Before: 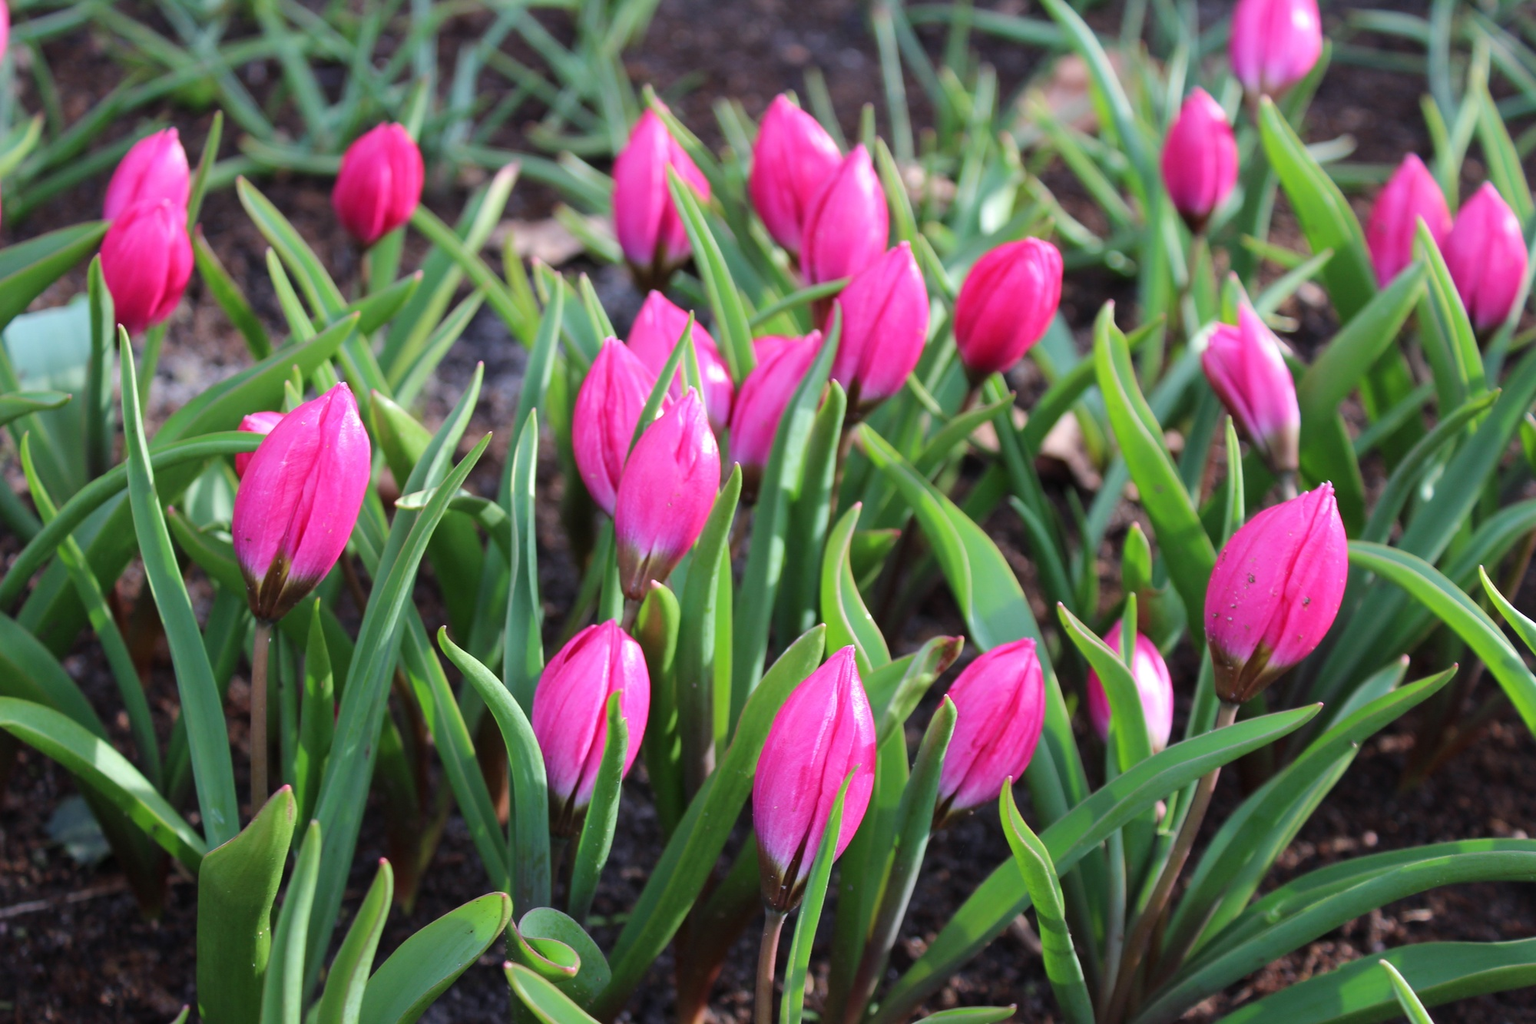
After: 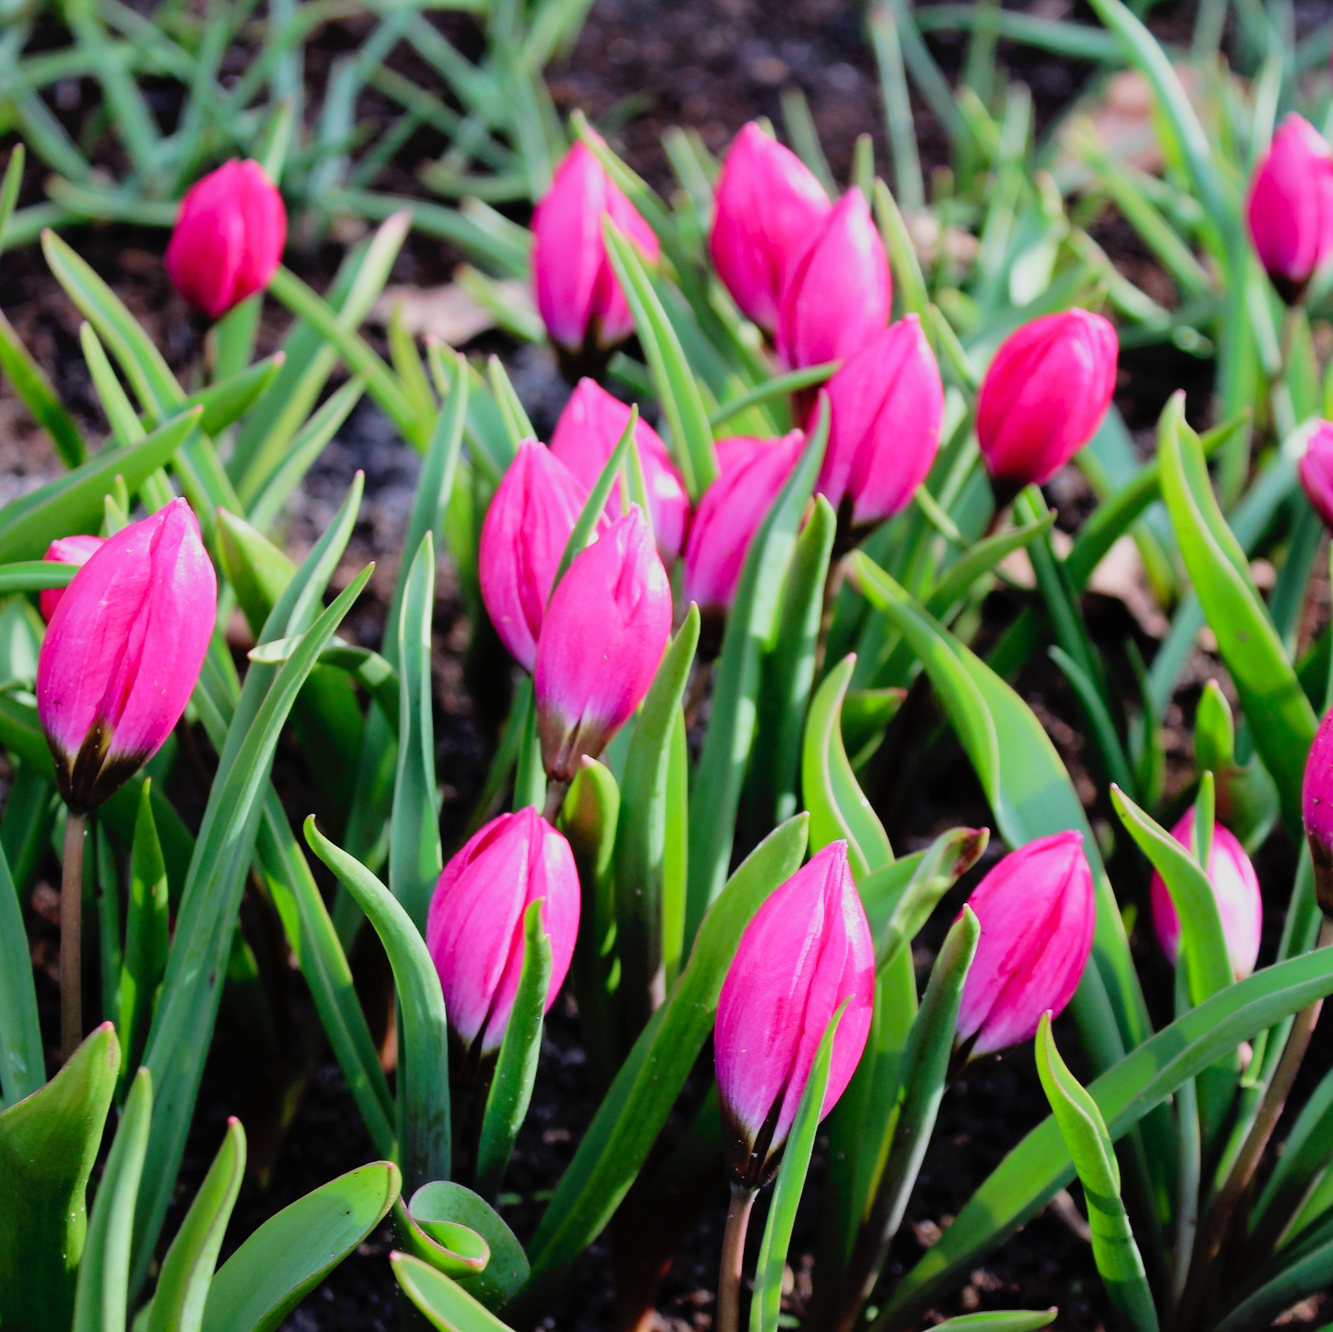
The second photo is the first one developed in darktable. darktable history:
tone curve: curves: ch0 [(0, 0) (0.003, 0.007) (0.011, 0.01) (0.025, 0.018) (0.044, 0.028) (0.069, 0.034) (0.1, 0.04) (0.136, 0.051) (0.177, 0.104) (0.224, 0.161) (0.277, 0.234) (0.335, 0.316) (0.399, 0.41) (0.468, 0.487) (0.543, 0.577) (0.623, 0.679) (0.709, 0.769) (0.801, 0.854) (0.898, 0.922) (1, 1)], preserve colors none
filmic rgb: black relative exposure -7.92 EV, white relative exposure 4.13 EV, threshold 3 EV, hardness 4.02, latitude 51.22%, contrast 1.013, shadows ↔ highlights balance 5.35%, color science v5 (2021), contrast in shadows safe, contrast in highlights safe, enable highlight reconstruction true
crop and rotate: left 13.342%, right 19.991%
